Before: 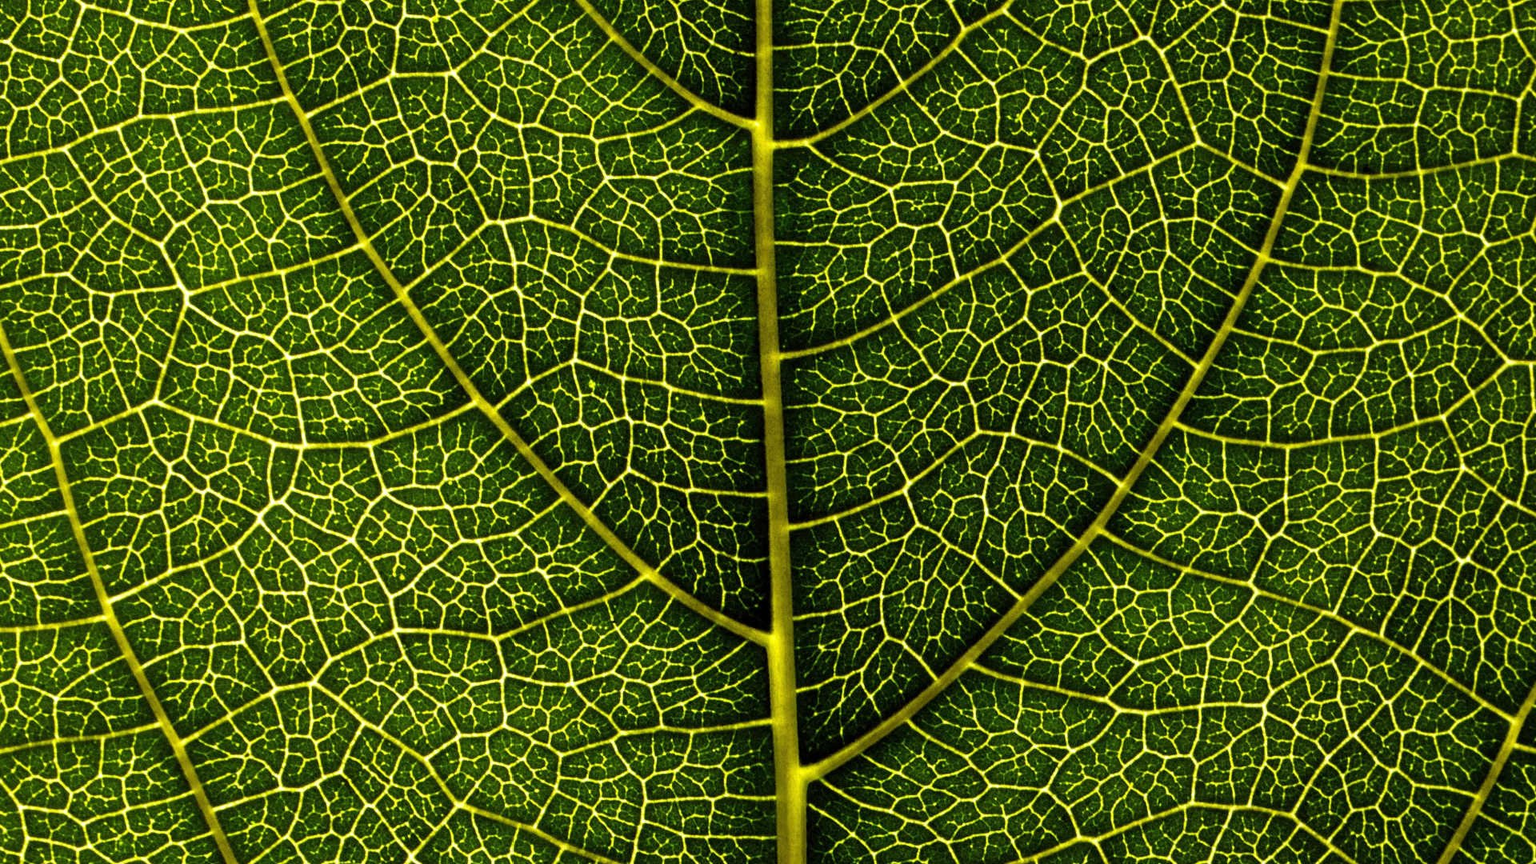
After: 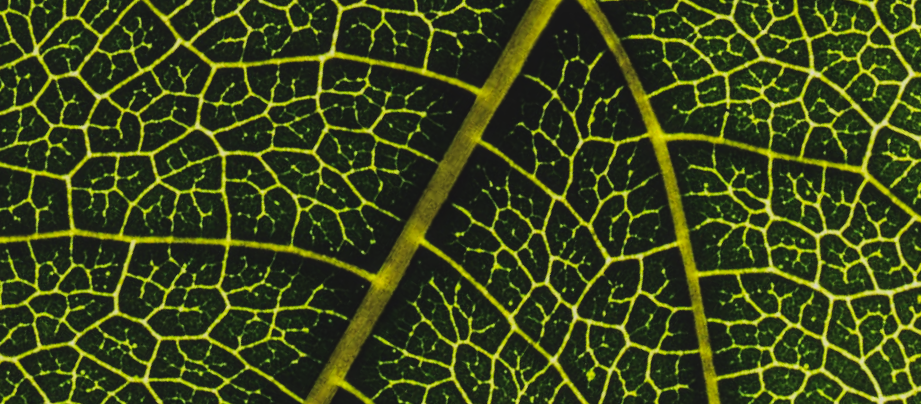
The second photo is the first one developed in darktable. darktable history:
tone equalizer: on, module defaults
tone curve: curves: ch0 [(0, 0) (0.003, 0.036) (0.011, 0.039) (0.025, 0.039) (0.044, 0.043) (0.069, 0.05) (0.1, 0.072) (0.136, 0.102) (0.177, 0.144) (0.224, 0.204) (0.277, 0.288) (0.335, 0.384) (0.399, 0.477) (0.468, 0.575) (0.543, 0.652) (0.623, 0.724) (0.709, 0.785) (0.801, 0.851) (0.898, 0.915) (1, 1)], color space Lab, linked channels, preserve colors none
local contrast: on, module defaults
crop and rotate: angle 147.56°, left 9.171%, top 15.686%, right 4.551%, bottom 16.912%
contrast brightness saturation: contrast 0.066, brightness -0.146, saturation 0.106
exposure: black level correction -0.035, exposure -0.495 EV, compensate highlight preservation false
velvia: strength 9.07%
